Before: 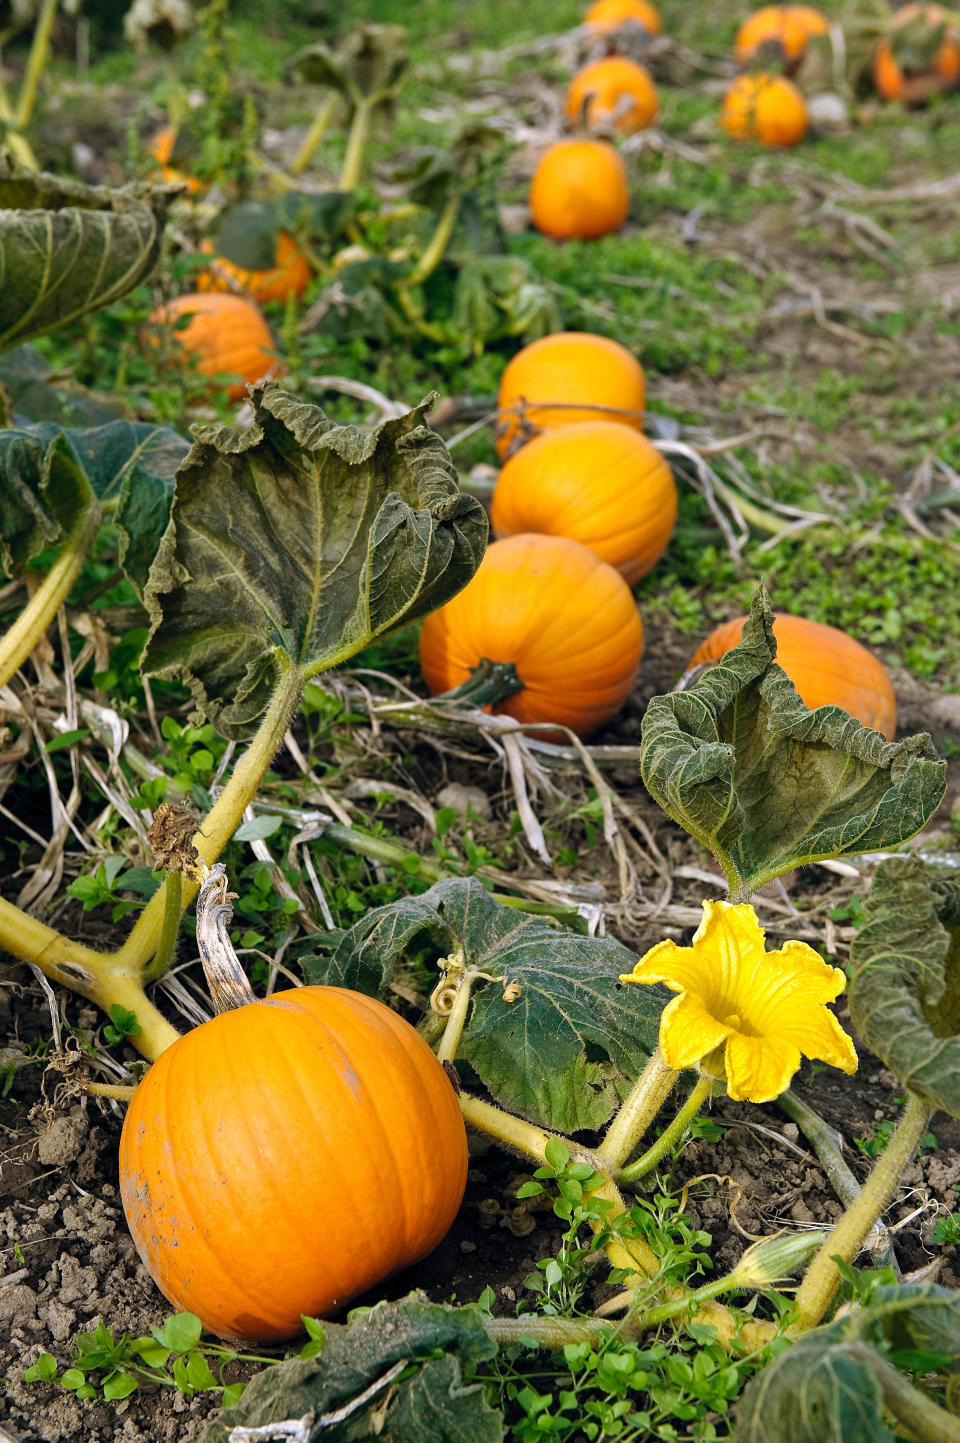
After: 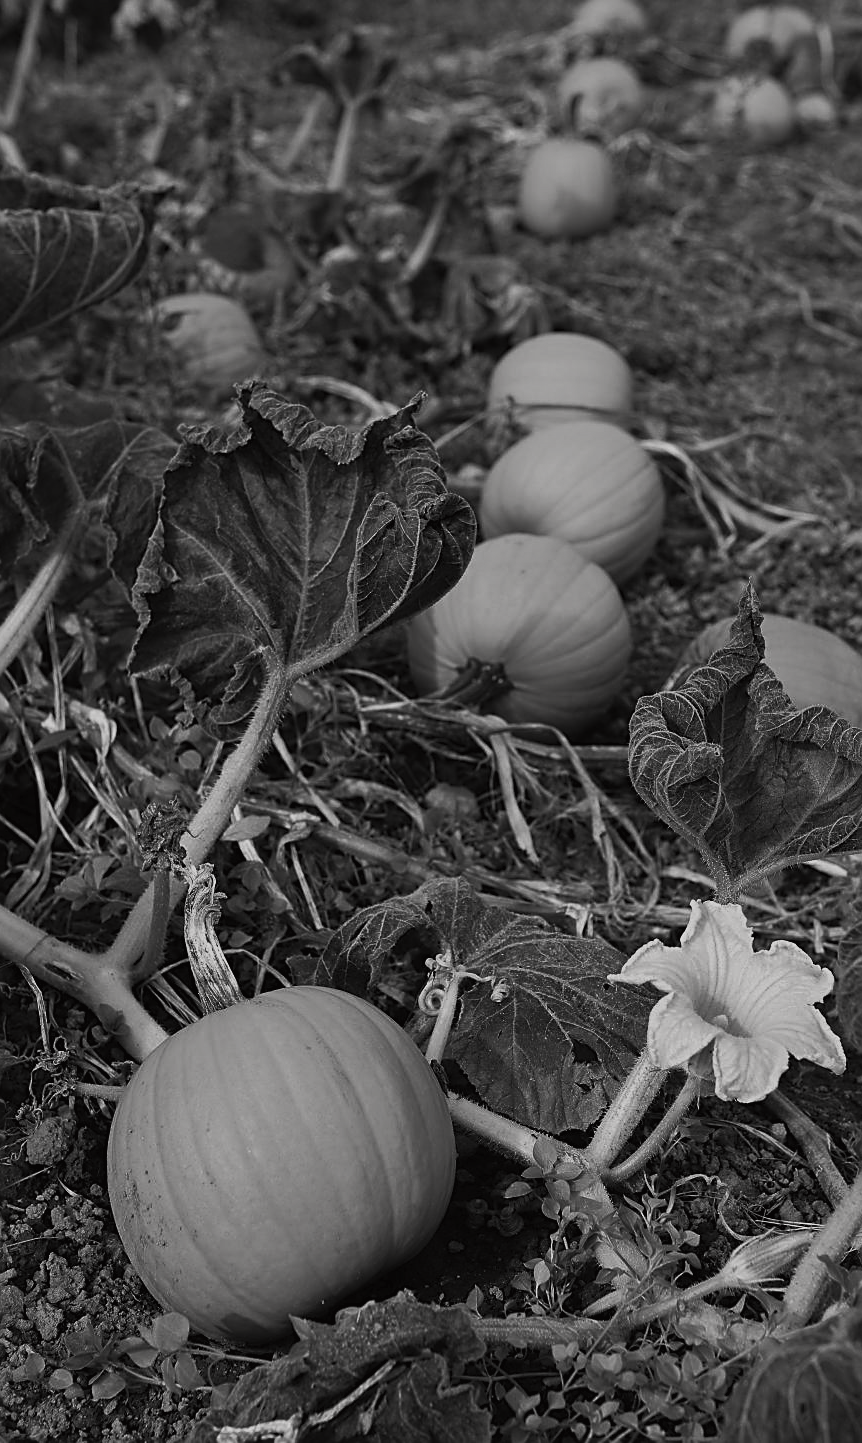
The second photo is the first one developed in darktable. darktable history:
sharpen: on, module defaults
contrast brightness saturation: contrast 0.532, brightness 0.479, saturation -0.997
exposure: exposure -2.04 EV, compensate highlight preservation false
tone curve: curves: ch0 [(0, 0.013) (0.036, 0.035) (0.274, 0.288) (0.504, 0.536) (0.844, 0.84) (1, 0.97)]; ch1 [(0, 0) (0.389, 0.403) (0.462, 0.48) (0.499, 0.5) (0.524, 0.529) (0.567, 0.603) (0.626, 0.651) (0.749, 0.781) (1, 1)]; ch2 [(0, 0) (0.464, 0.478) (0.5, 0.501) (0.533, 0.539) (0.599, 0.6) (0.704, 0.732) (1, 1)], color space Lab, independent channels, preserve colors none
crop and rotate: left 1.302%, right 8.883%
